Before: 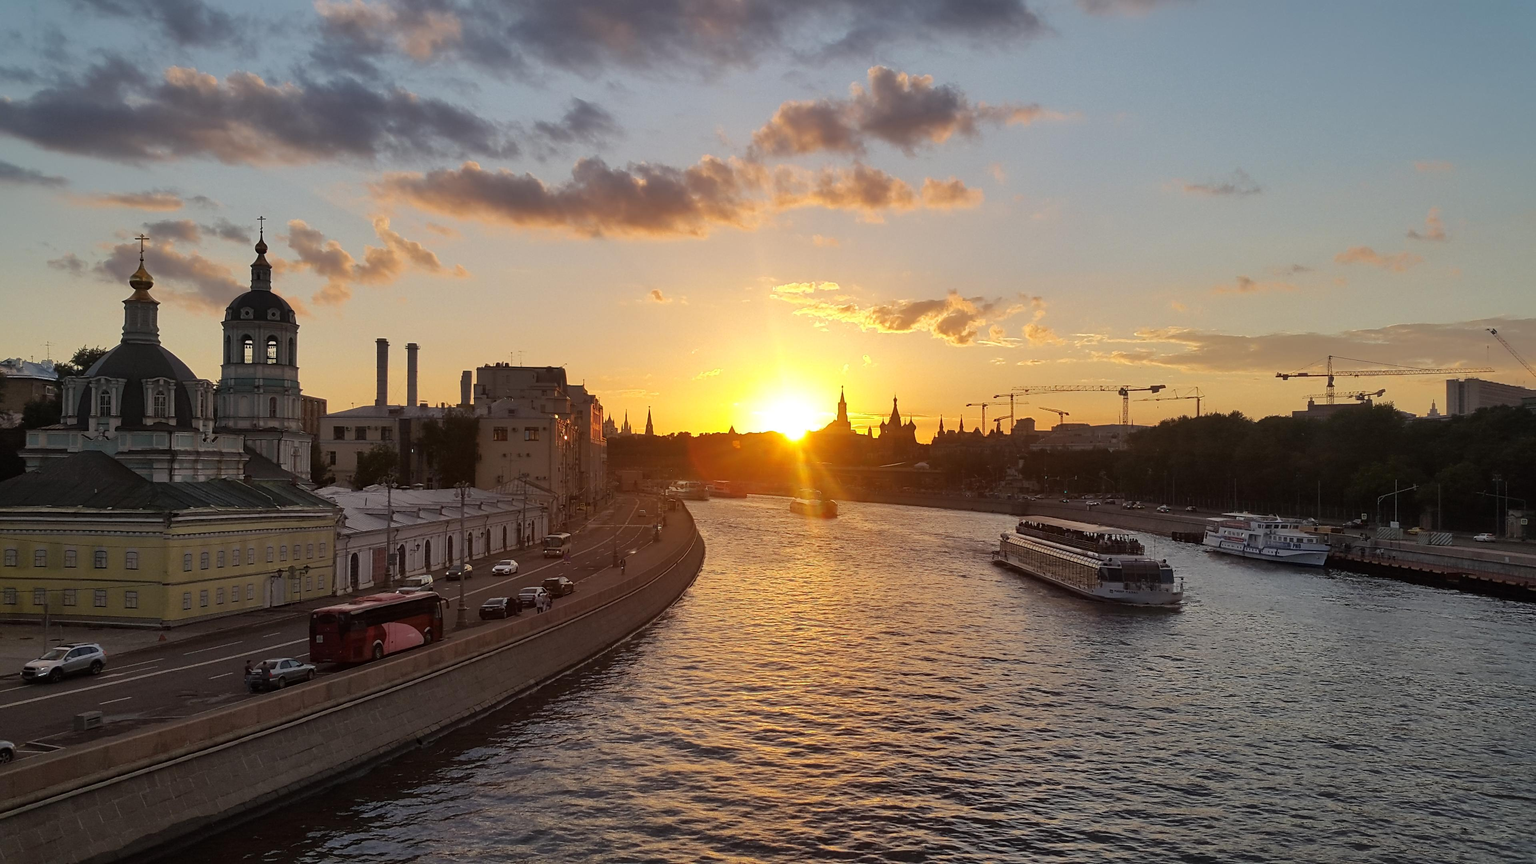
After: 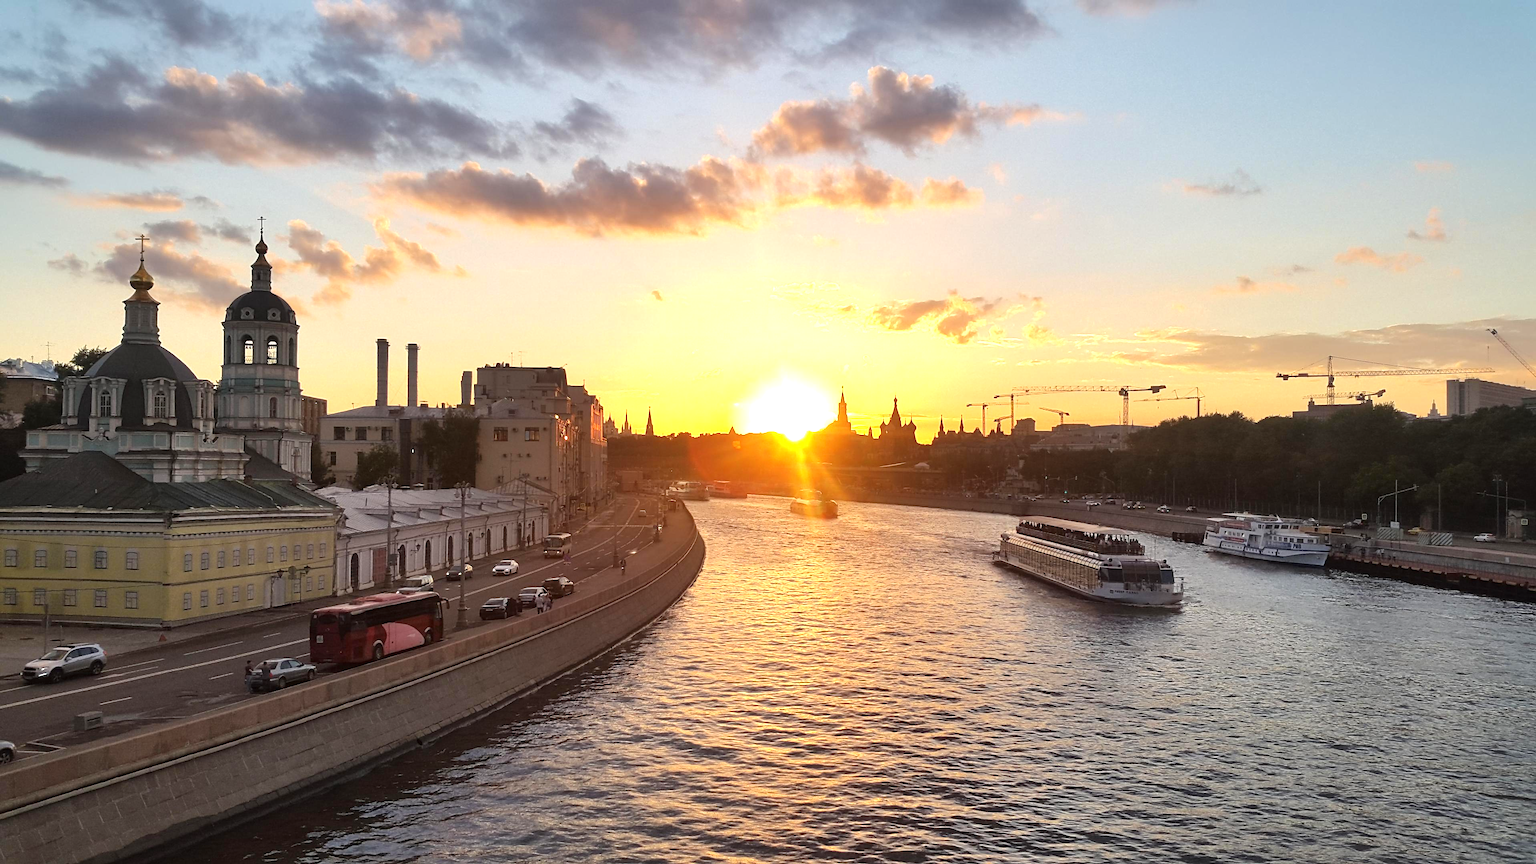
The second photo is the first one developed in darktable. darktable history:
exposure: black level correction 0, exposure 0.953 EV, compensate highlight preservation false
